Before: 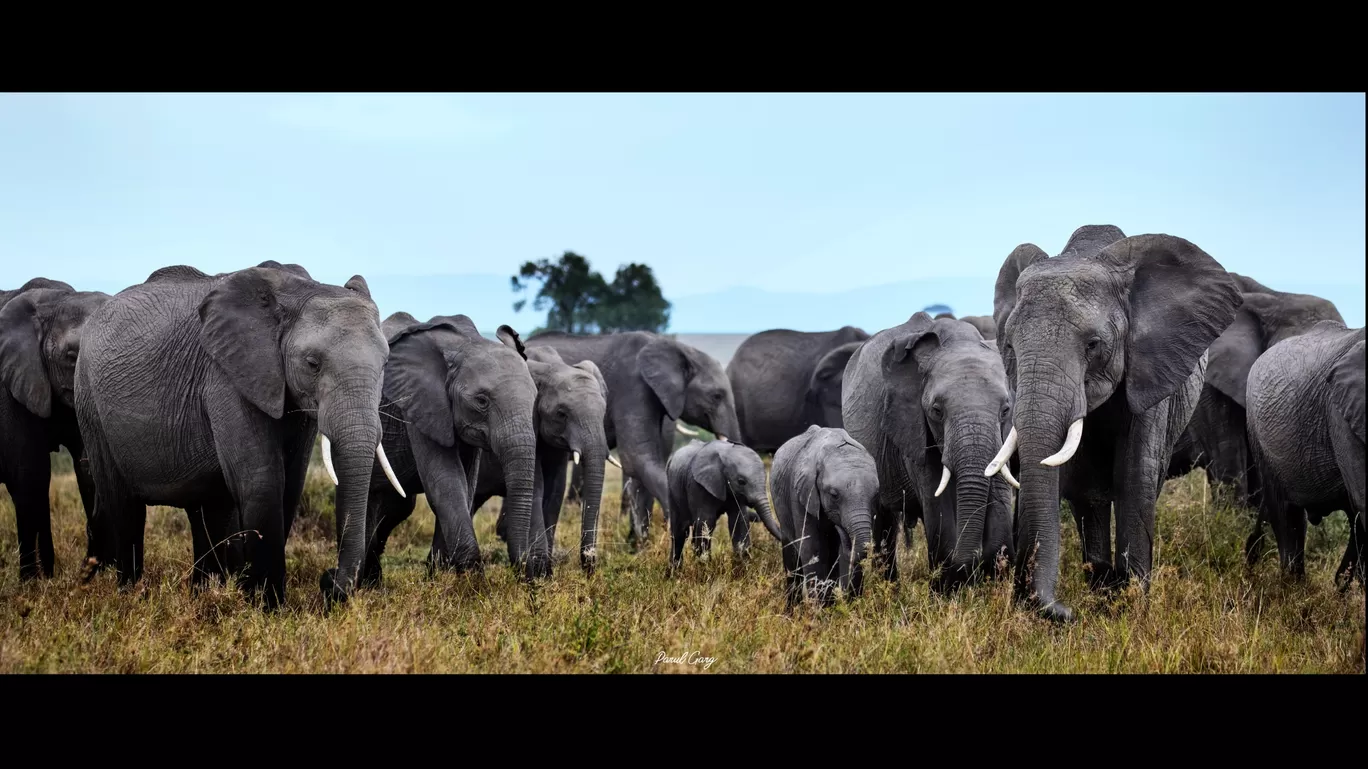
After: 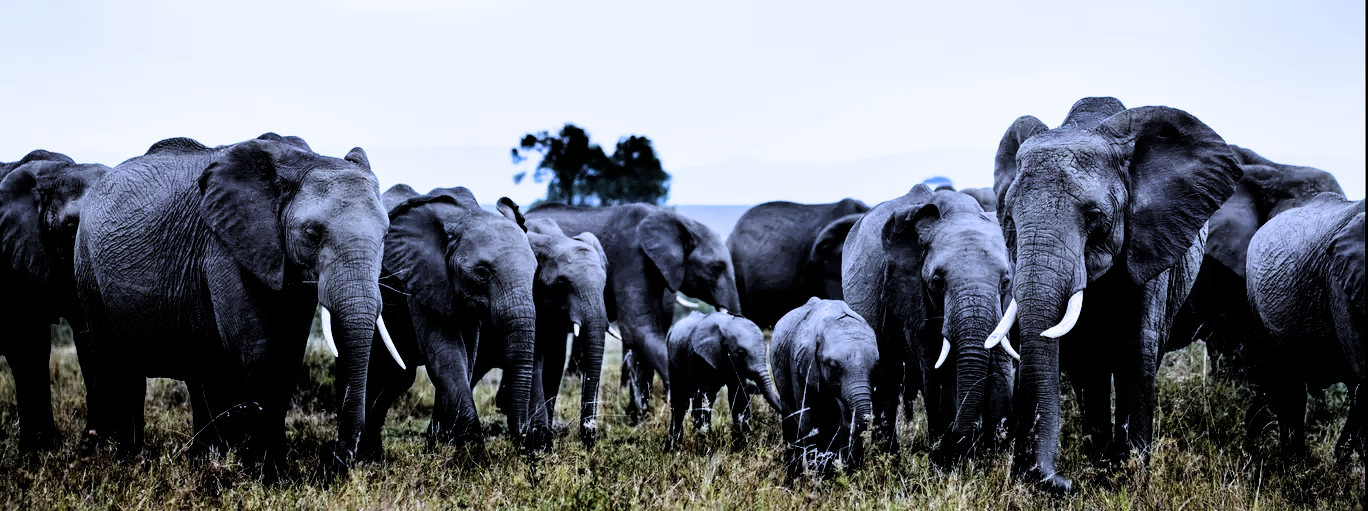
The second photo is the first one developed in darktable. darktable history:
filmic rgb: black relative exposure -3.75 EV, white relative exposure 2.4 EV, dynamic range scaling -50%, hardness 3.42, latitude 30%, contrast 1.8
crop: top 16.727%, bottom 16.727%
white balance: red 0.871, blue 1.249
